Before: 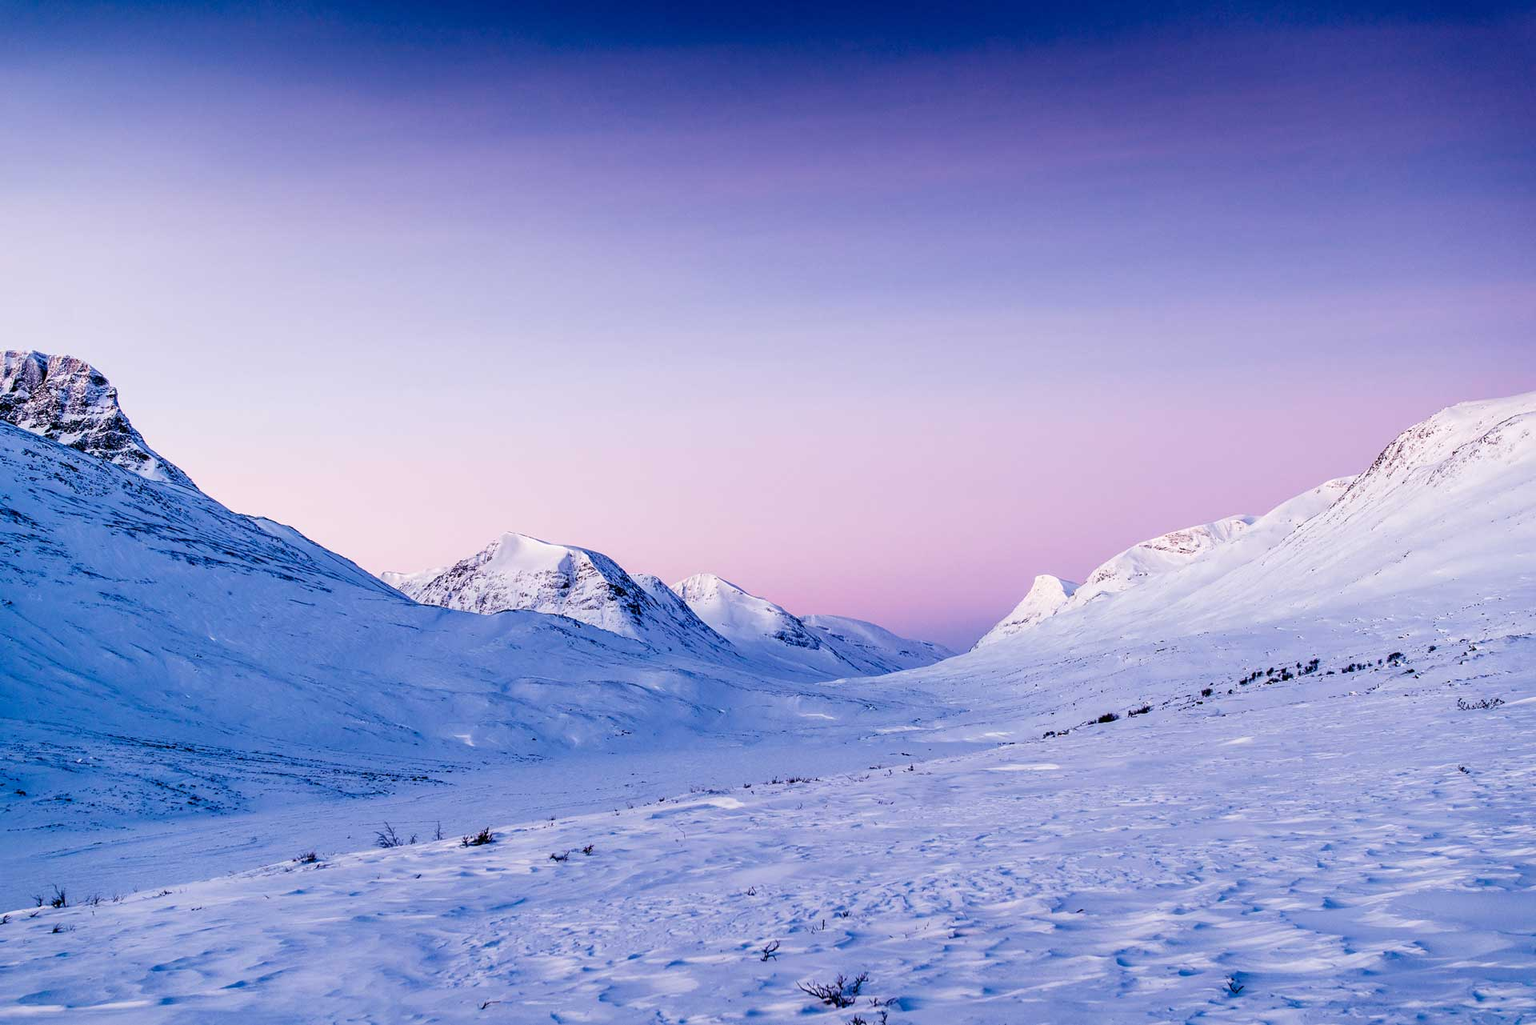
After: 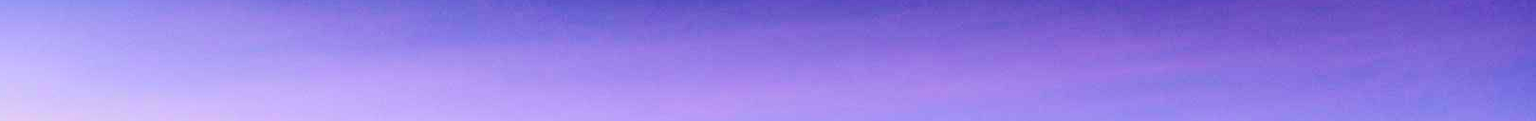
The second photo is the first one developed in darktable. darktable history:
contrast brightness saturation: contrast 0.04, saturation 0.16
crop and rotate: left 9.644%, top 9.491%, right 6.021%, bottom 80.509%
tone curve: curves: ch0 [(0, 0) (0.071, 0.047) (0.266, 0.26) (0.491, 0.552) (0.753, 0.818) (1, 0.983)]; ch1 [(0, 0) (0.346, 0.307) (0.408, 0.369) (0.463, 0.443) (0.482, 0.493) (0.502, 0.5) (0.517, 0.518) (0.55, 0.573) (0.597, 0.641) (0.651, 0.709) (1, 1)]; ch2 [(0, 0) (0.346, 0.34) (0.434, 0.46) (0.485, 0.494) (0.5, 0.494) (0.517, 0.506) (0.535, 0.545) (0.583, 0.634) (0.625, 0.686) (1, 1)], color space Lab, independent channels, preserve colors none
local contrast: mode bilateral grid, contrast 20, coarseness 50, detail 120%, midtone range 0.2
exposure: black level correction 0.002, exposure 0.15 EV, compensate highlight preservation false
